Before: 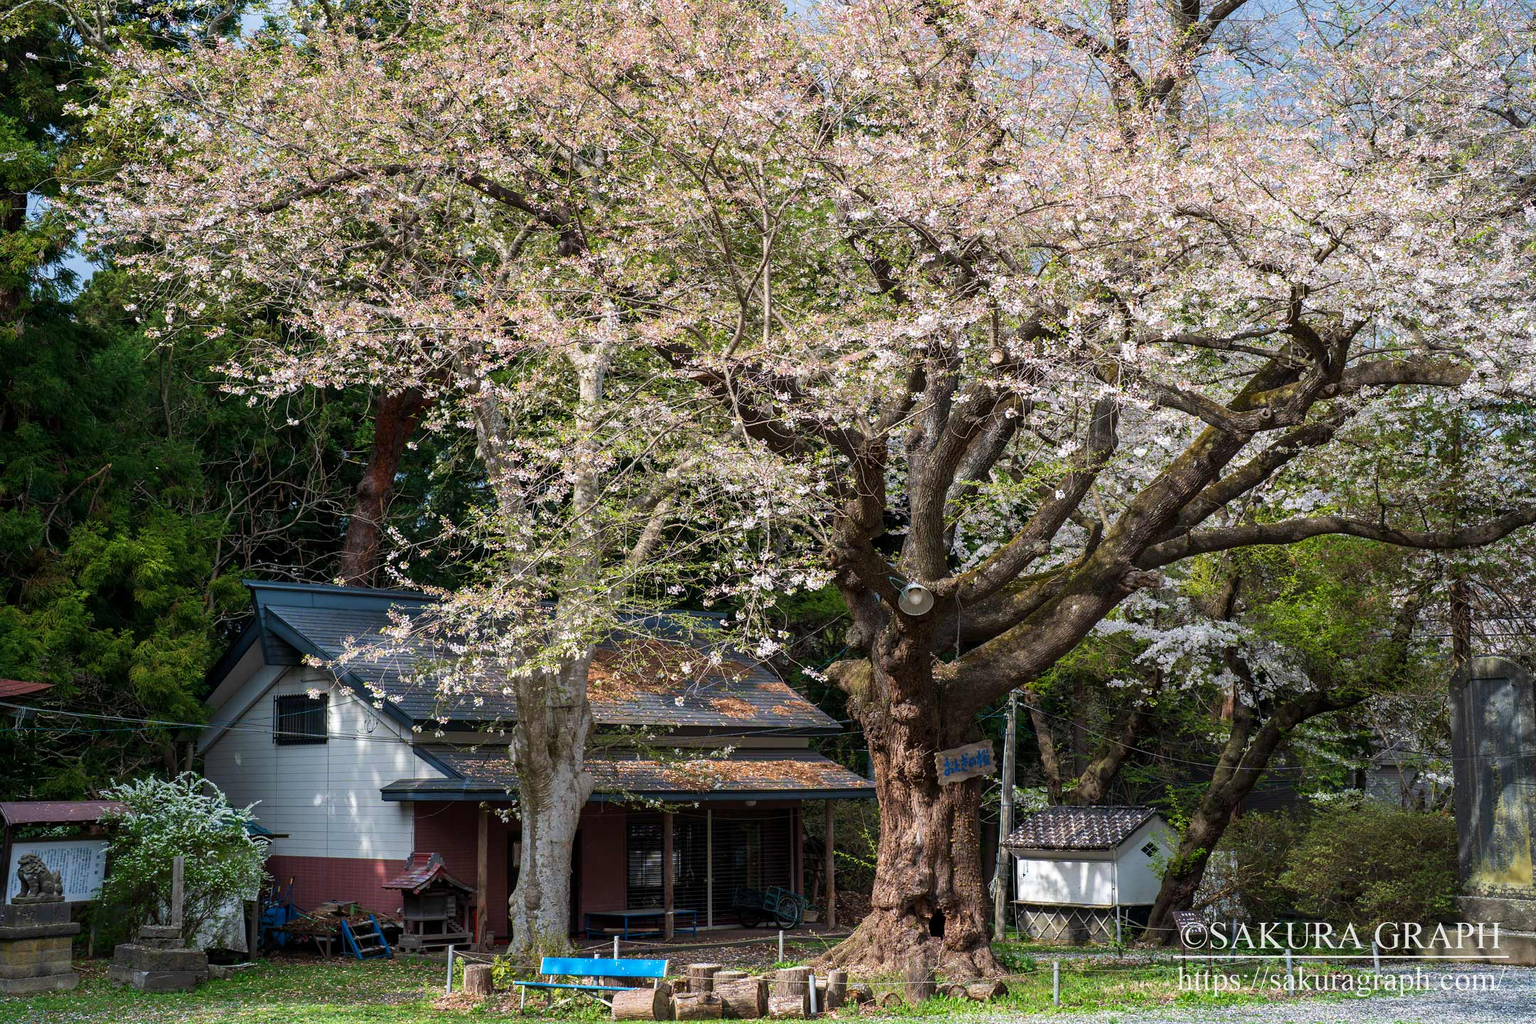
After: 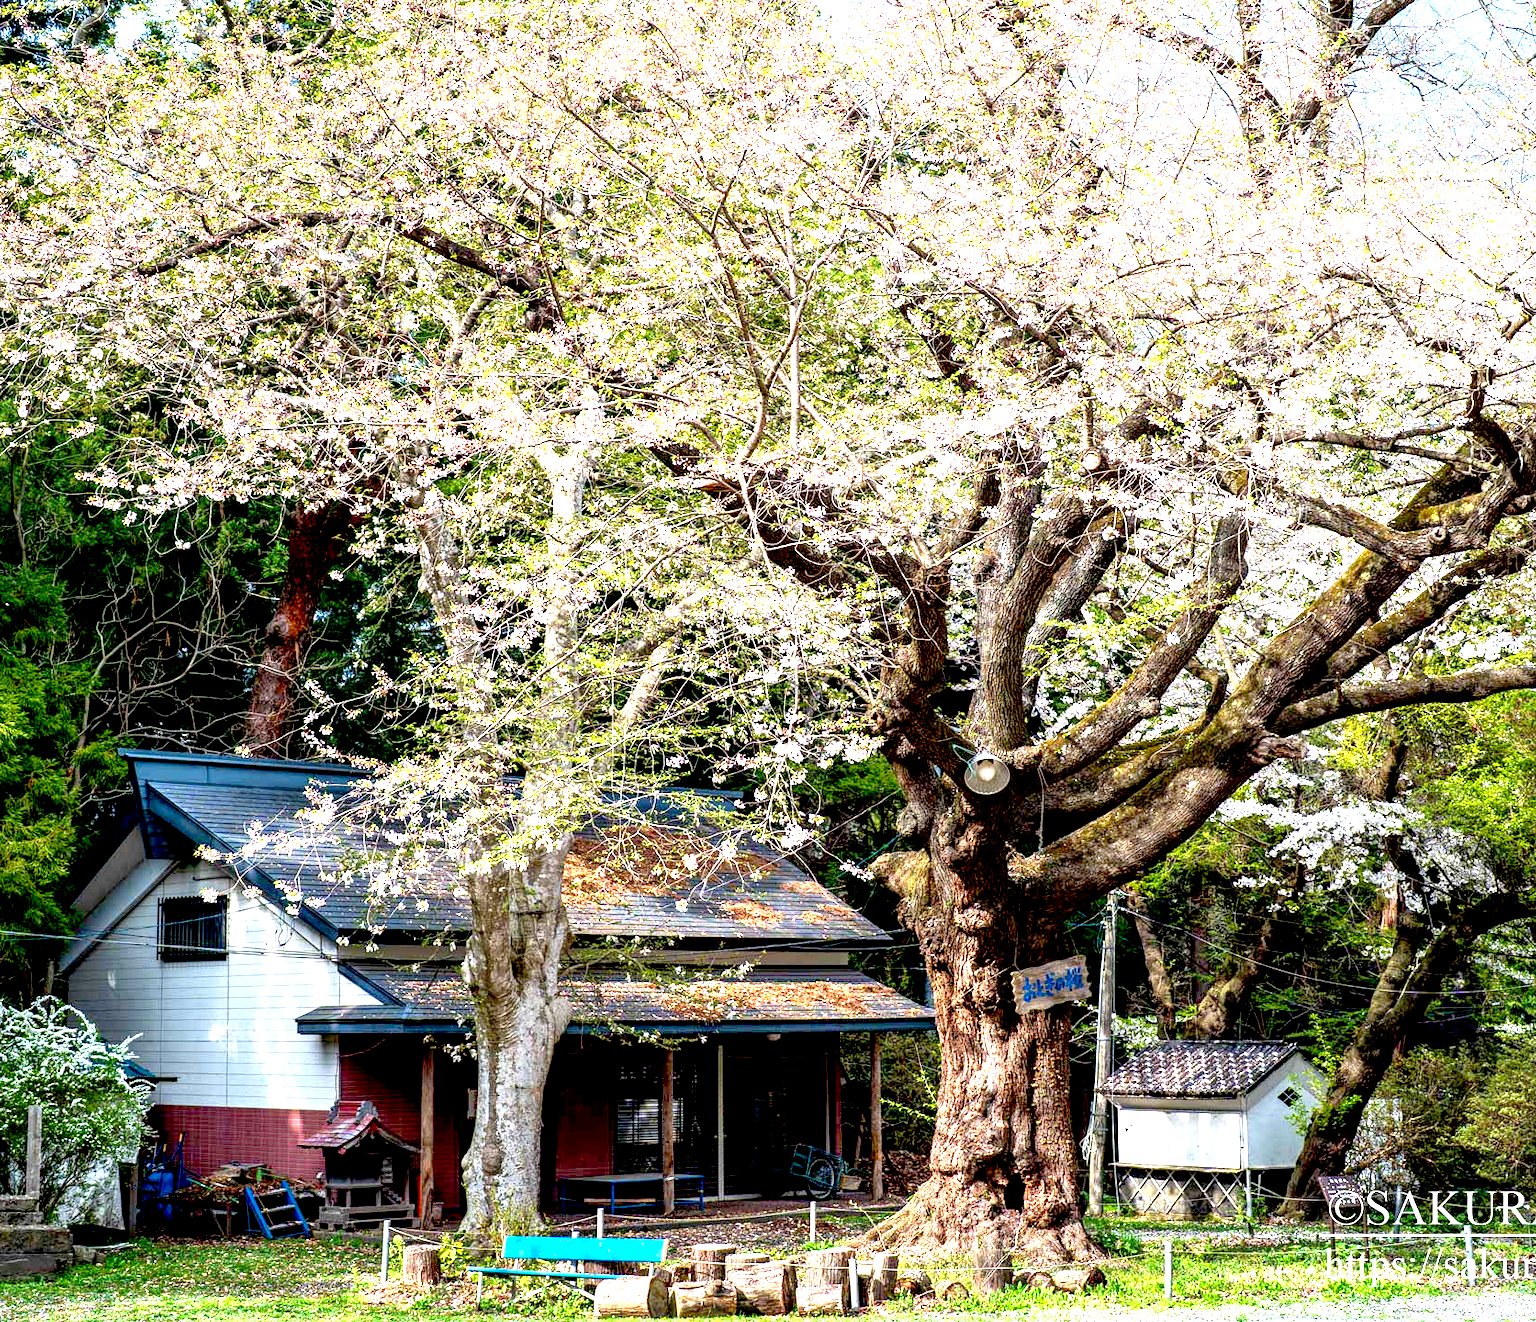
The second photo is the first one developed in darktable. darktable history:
crop: left 9.88%, right 12.664%
exposure: black level correction 0.016, exposure 1.774 EV, compensate highlight preservation false
local contrast: on, module defaults
